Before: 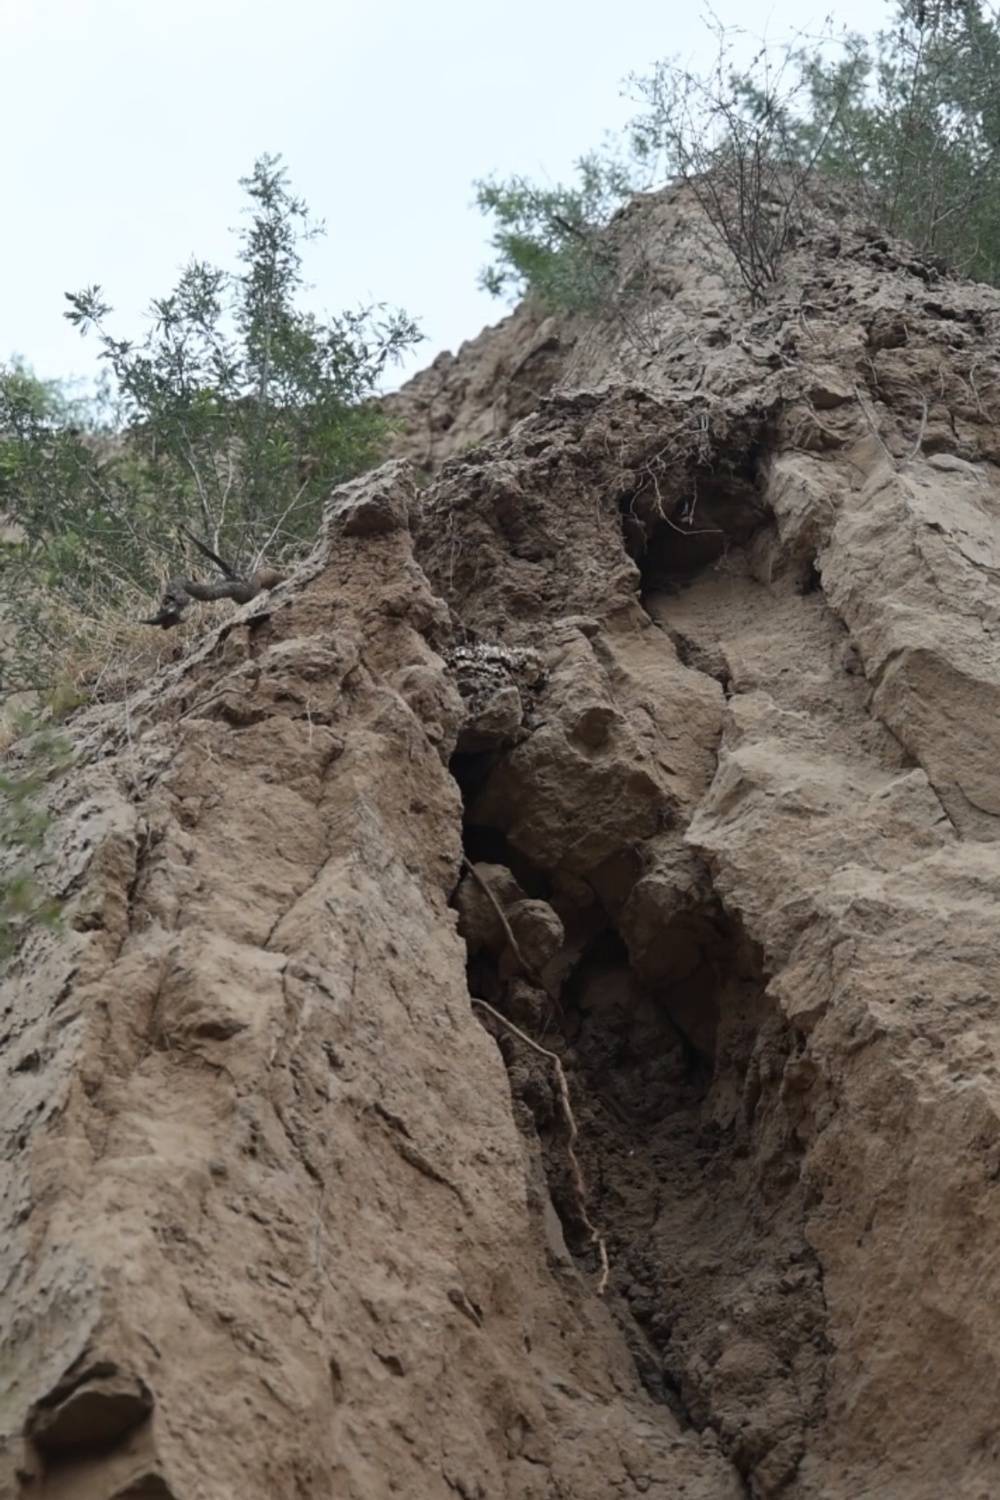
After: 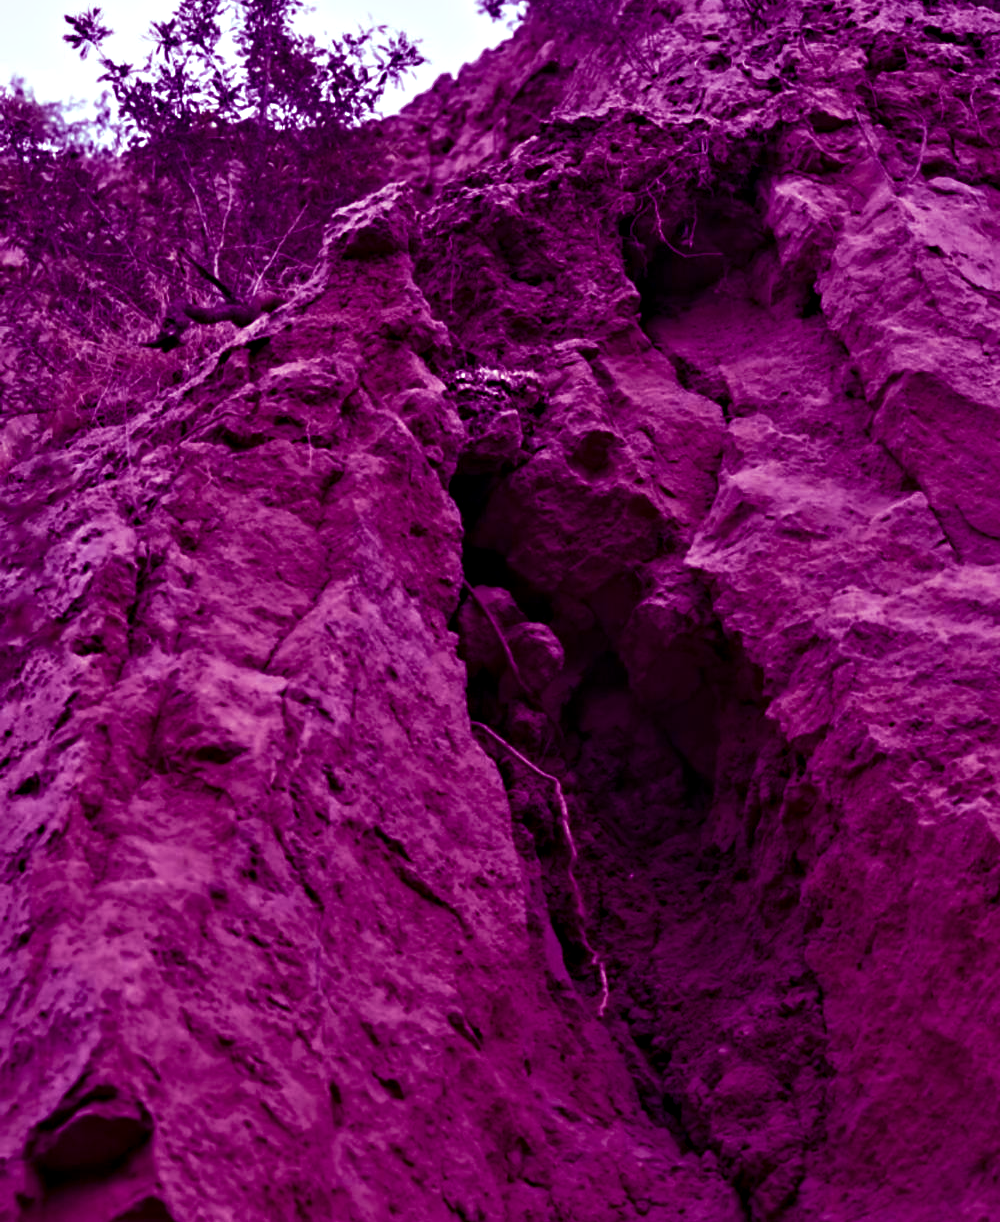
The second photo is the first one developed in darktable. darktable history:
color balance: mode lift, gamma, gain (sRGB), lift [1, 1, 0.101, 1]
contrast equalizer: y [[0.511, 0.558, 0.631, 0.632, 0.559, 0.512], [0.5 ×6], [0.507, 0.559, 0.627, 0.644, 0.647, 0.647], [0 ×6], [0 ×6]]
crop and rotate: top 18.507%
velvia: strength 45%
